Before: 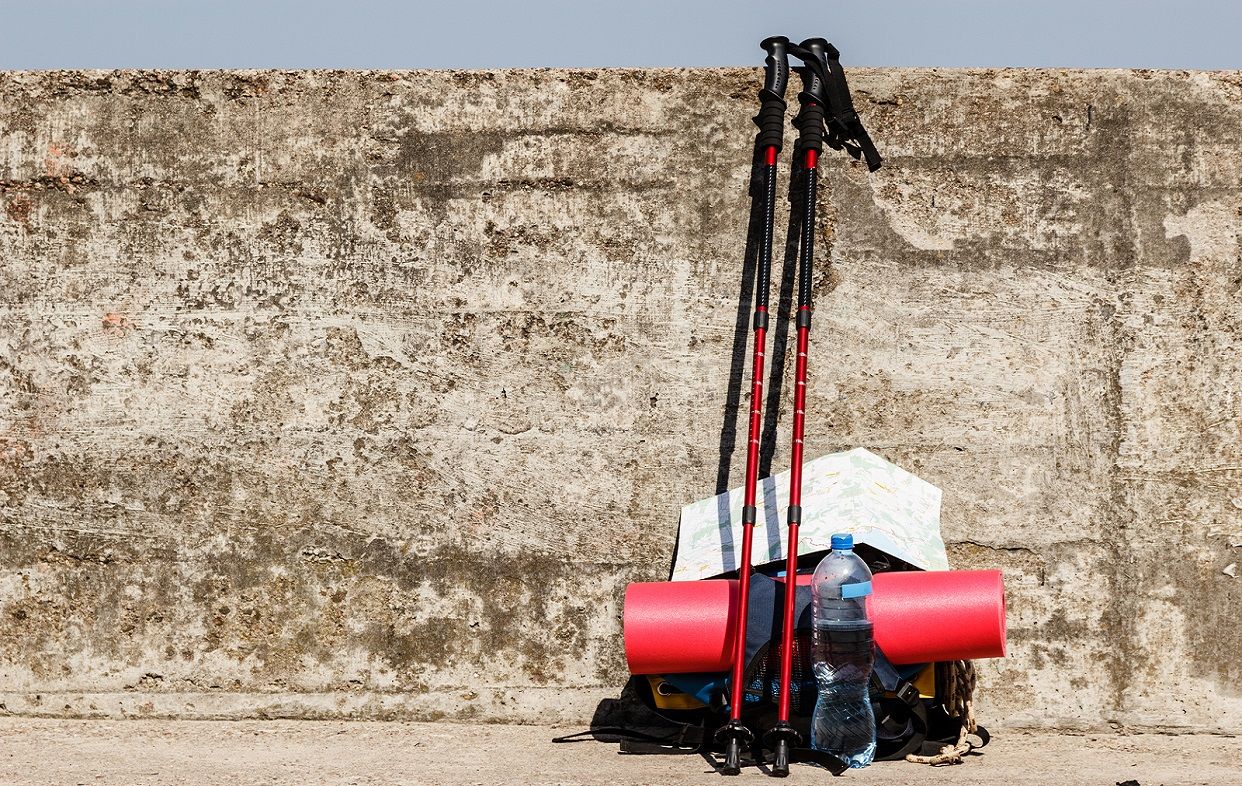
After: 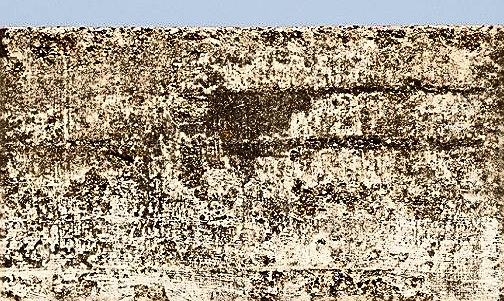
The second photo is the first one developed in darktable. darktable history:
color balance rgb: shadows lift › chroma 1.022%, shadows lift › hue 28.41°, perceptual saturation grading › global saturation 30.1%, perceptual brilliance grading › highlights 4.181%, perceptual brilliance grading › mid-tones -17.372%, perceptual brilliance grading › shadows -42.129%, global vibrance 20%
sharpen: amount 0.913
crop: left 15.53%, top 5.447%, right 43.879%, bottom 56.235%
contrast brightness saturation: contrast 0.276
